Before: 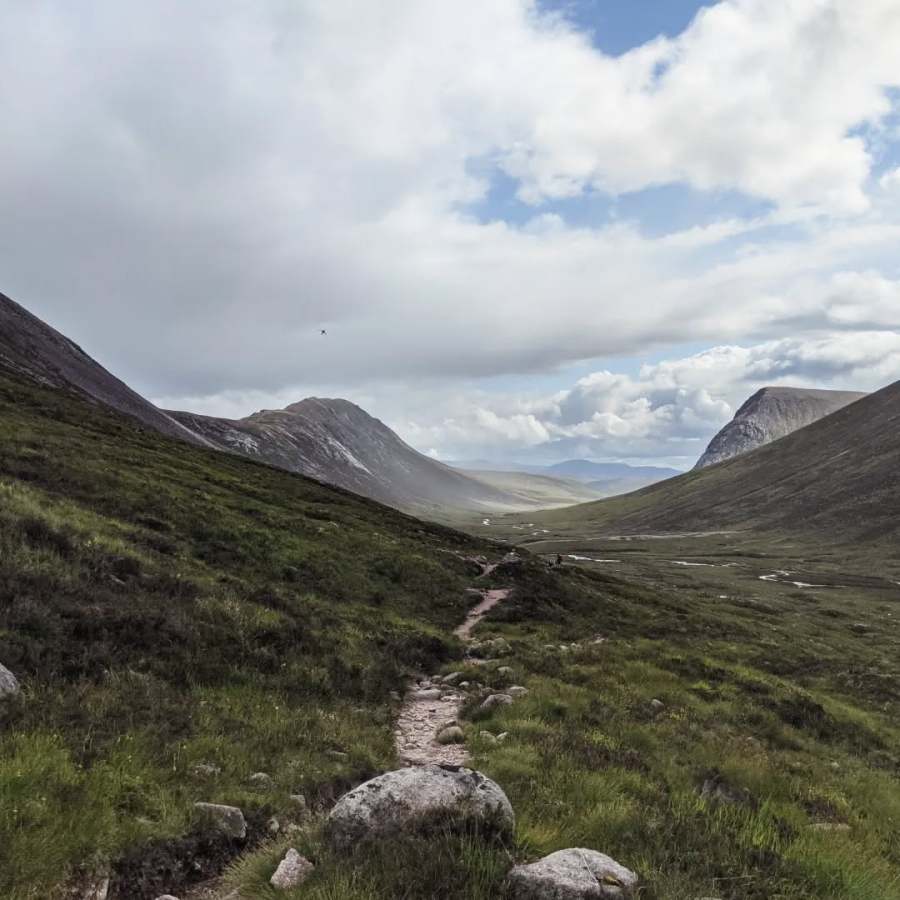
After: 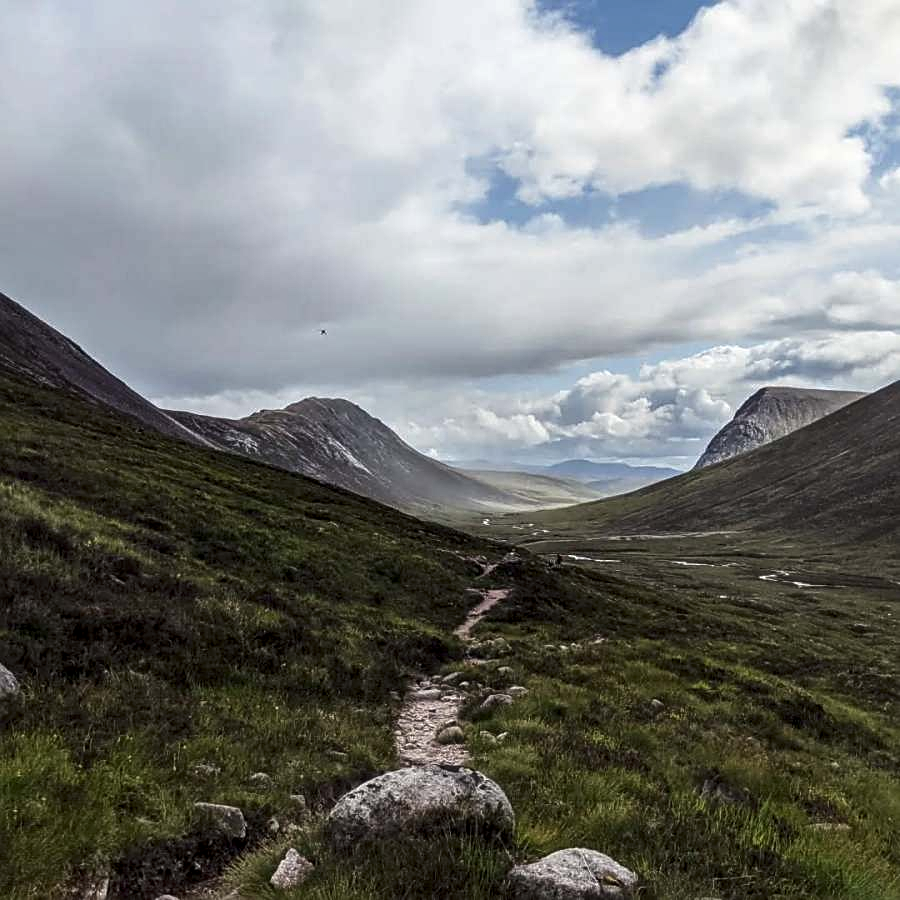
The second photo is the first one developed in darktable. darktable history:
contrast brightness saturation: contrast 0.07, brightness -0.13, saturation 0.06
local contrast: on, module defaults
sharpen: on, module defaults
contrast equalizer: octaves 7, y [[0.6 ×6], [0.55 ×6], [0 ×6], [0 ×6], [0 ×6]], mix 0.15
bloom: size 3%, threshold 100%, strength 0%
haze removal: strength -0.05
